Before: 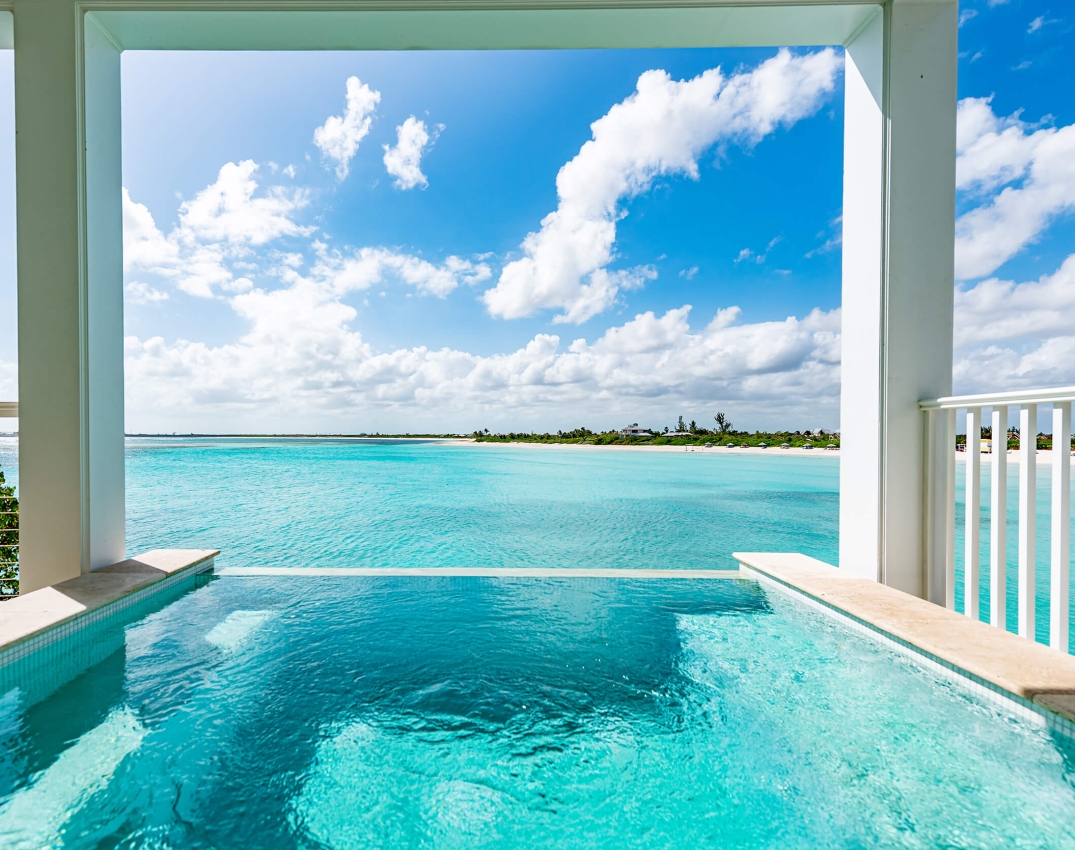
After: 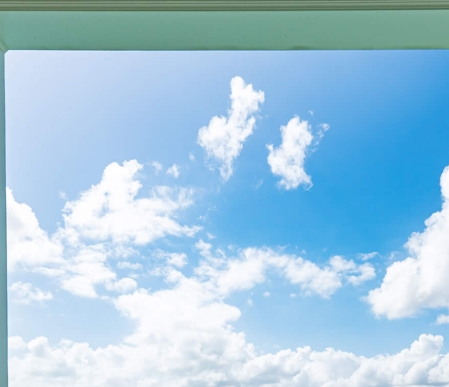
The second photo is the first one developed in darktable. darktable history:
crop and rotate: left 10.816%, top 0.108%, right 47.327%, bottom 54.287%
